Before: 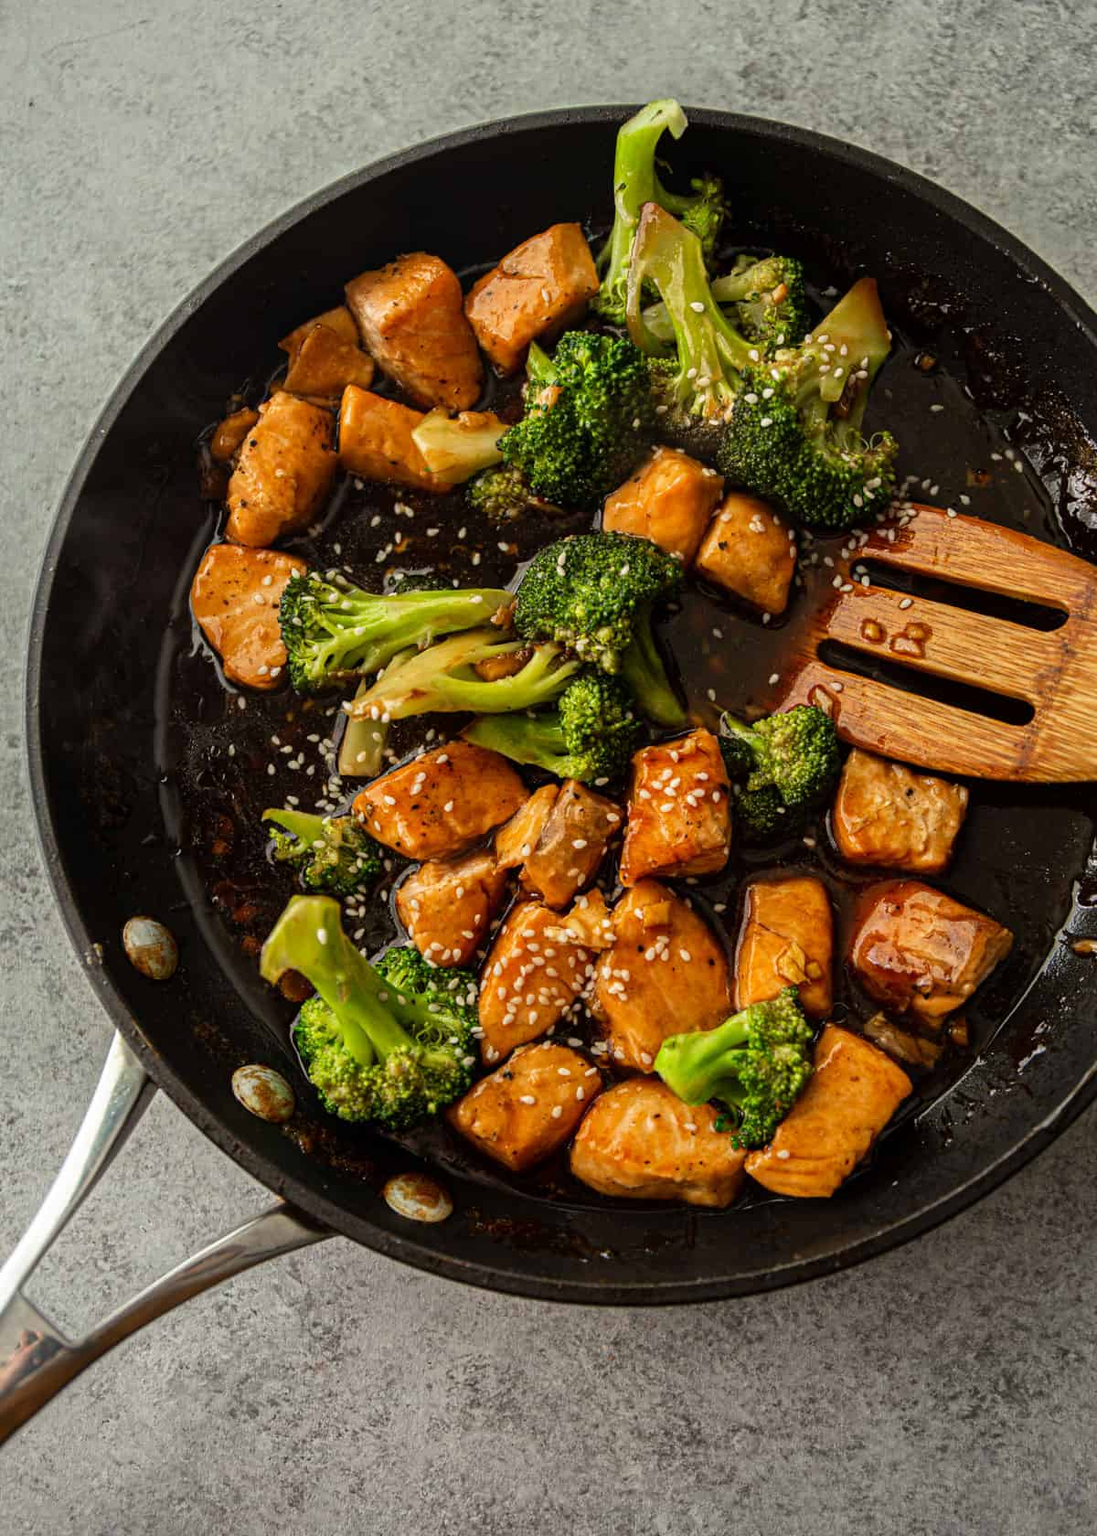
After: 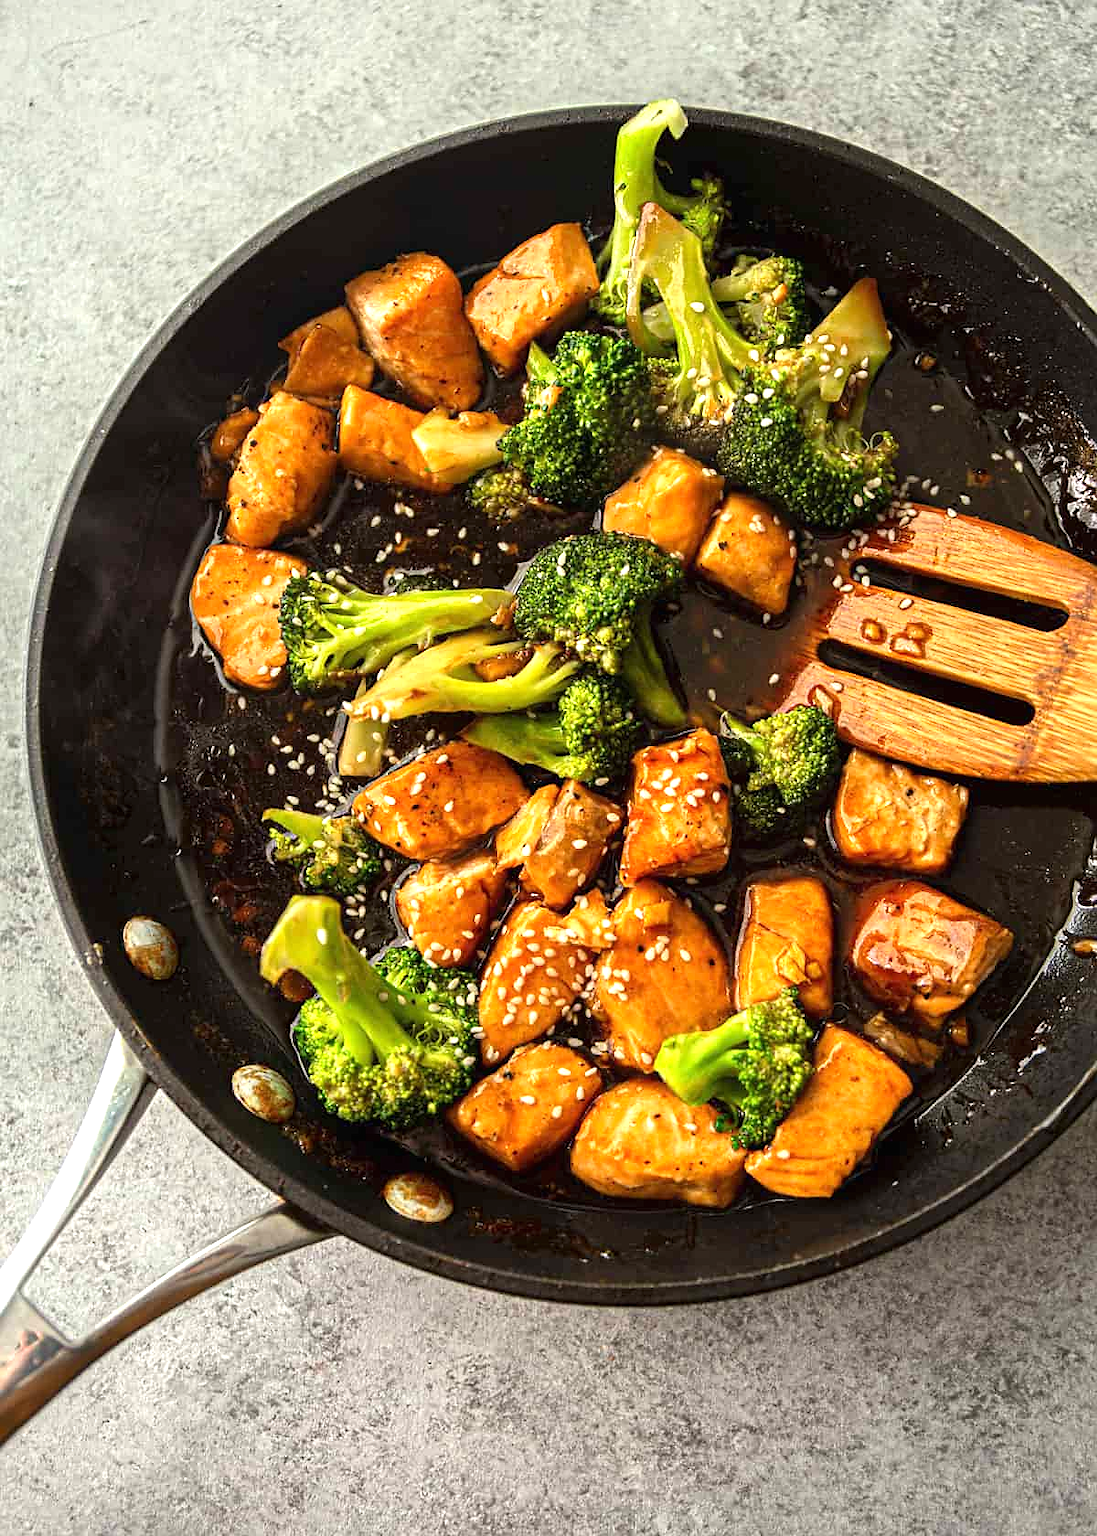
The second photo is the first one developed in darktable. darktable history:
exposure: black level correction 0, exposure 0.951 EV, compensate highlight preservation false
sharpen: radius 0.977, amount 0.613
